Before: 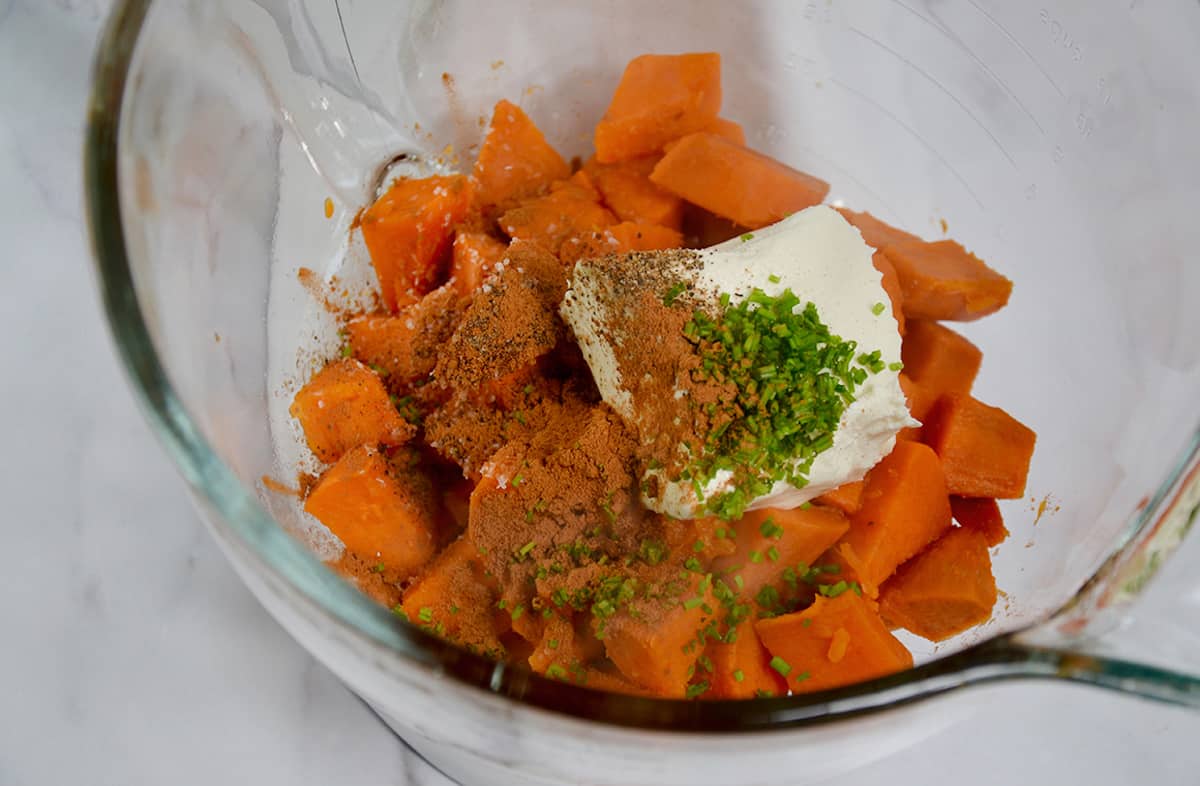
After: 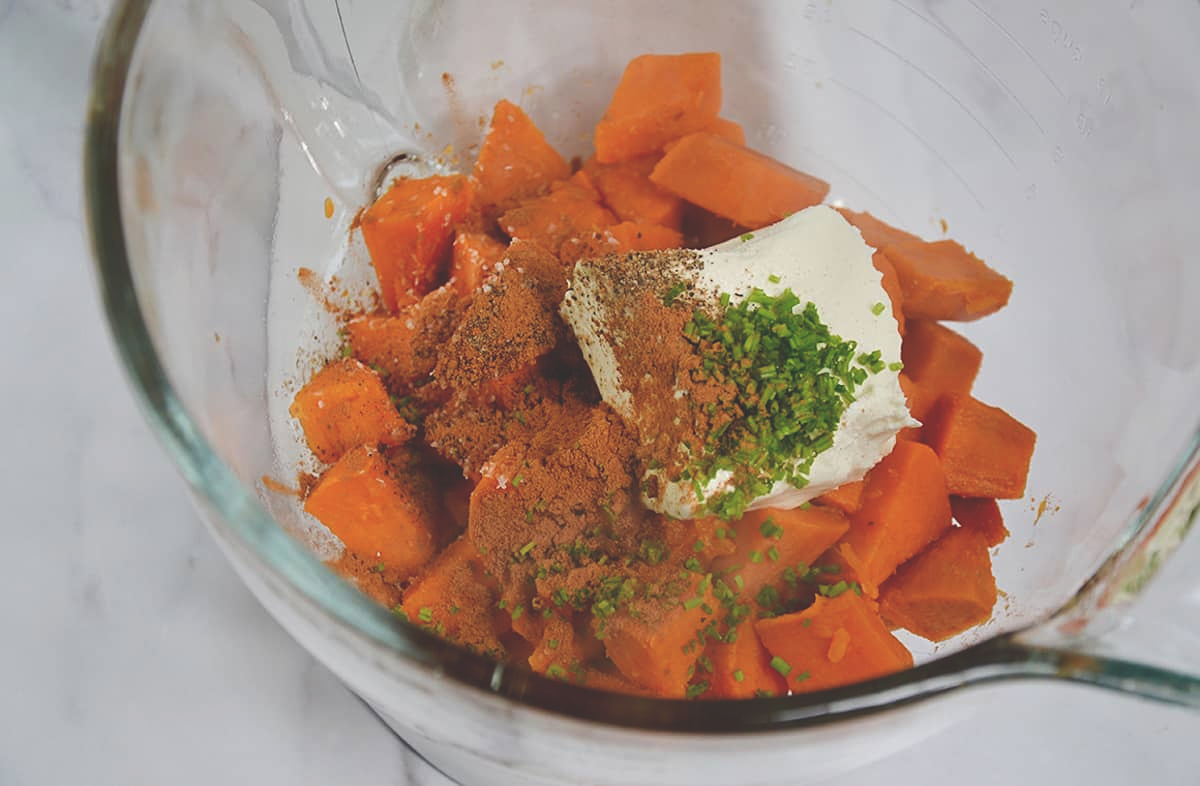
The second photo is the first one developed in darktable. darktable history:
sharpen: amount 0.202
exposure: black level correction -0.03, compensate highlight preservation false
